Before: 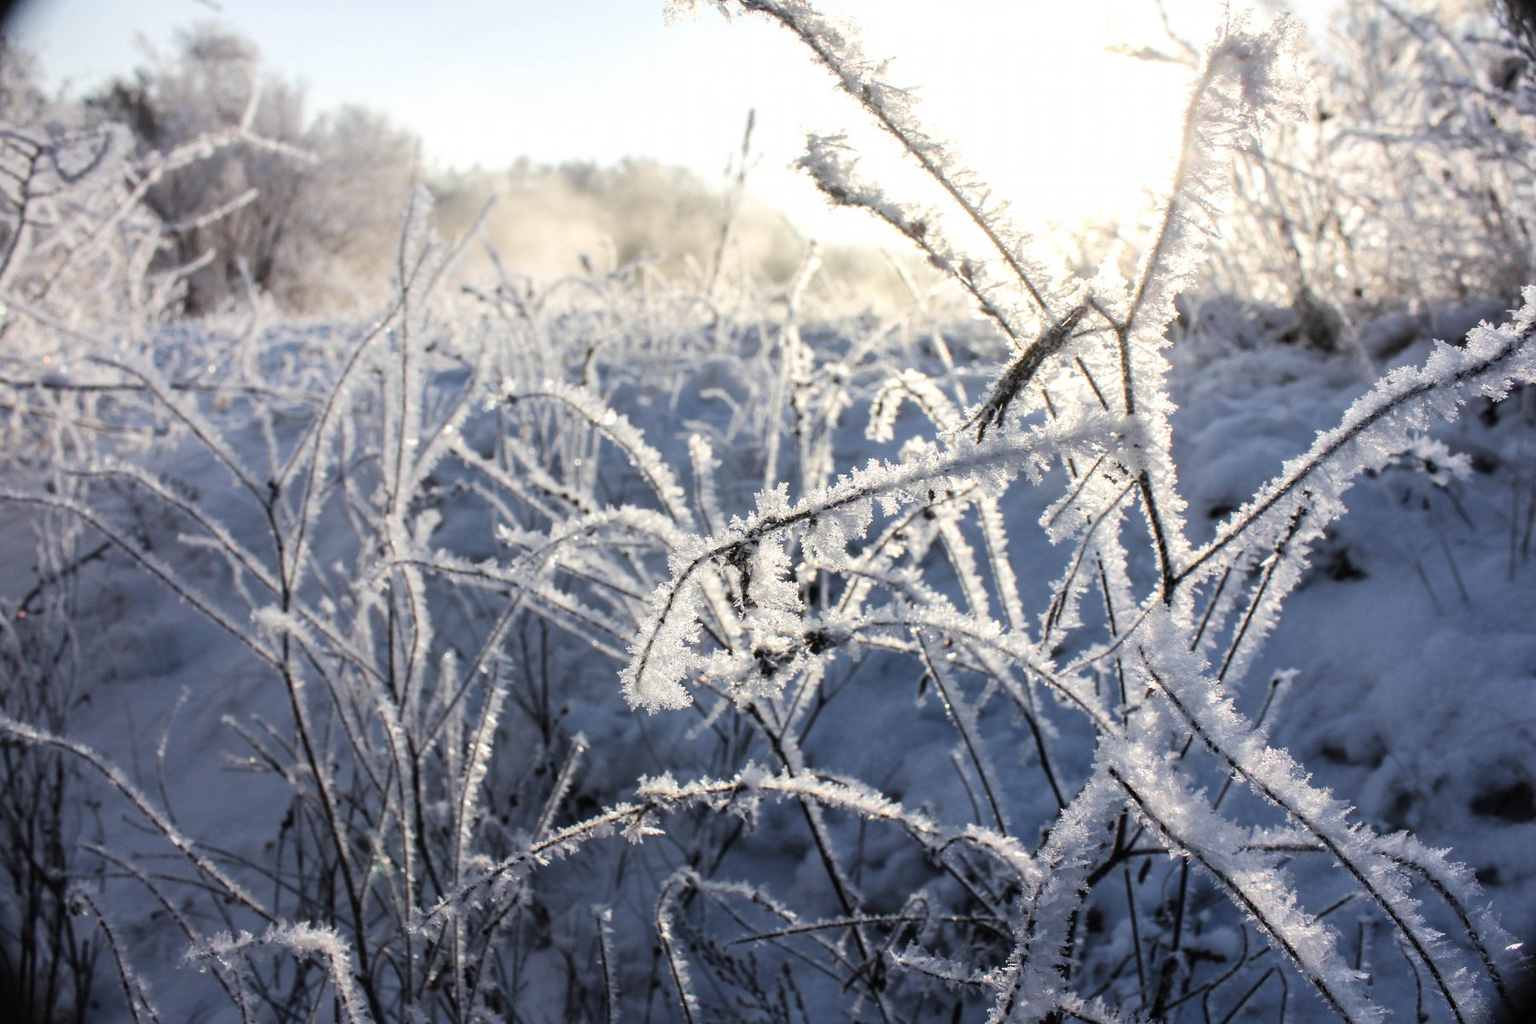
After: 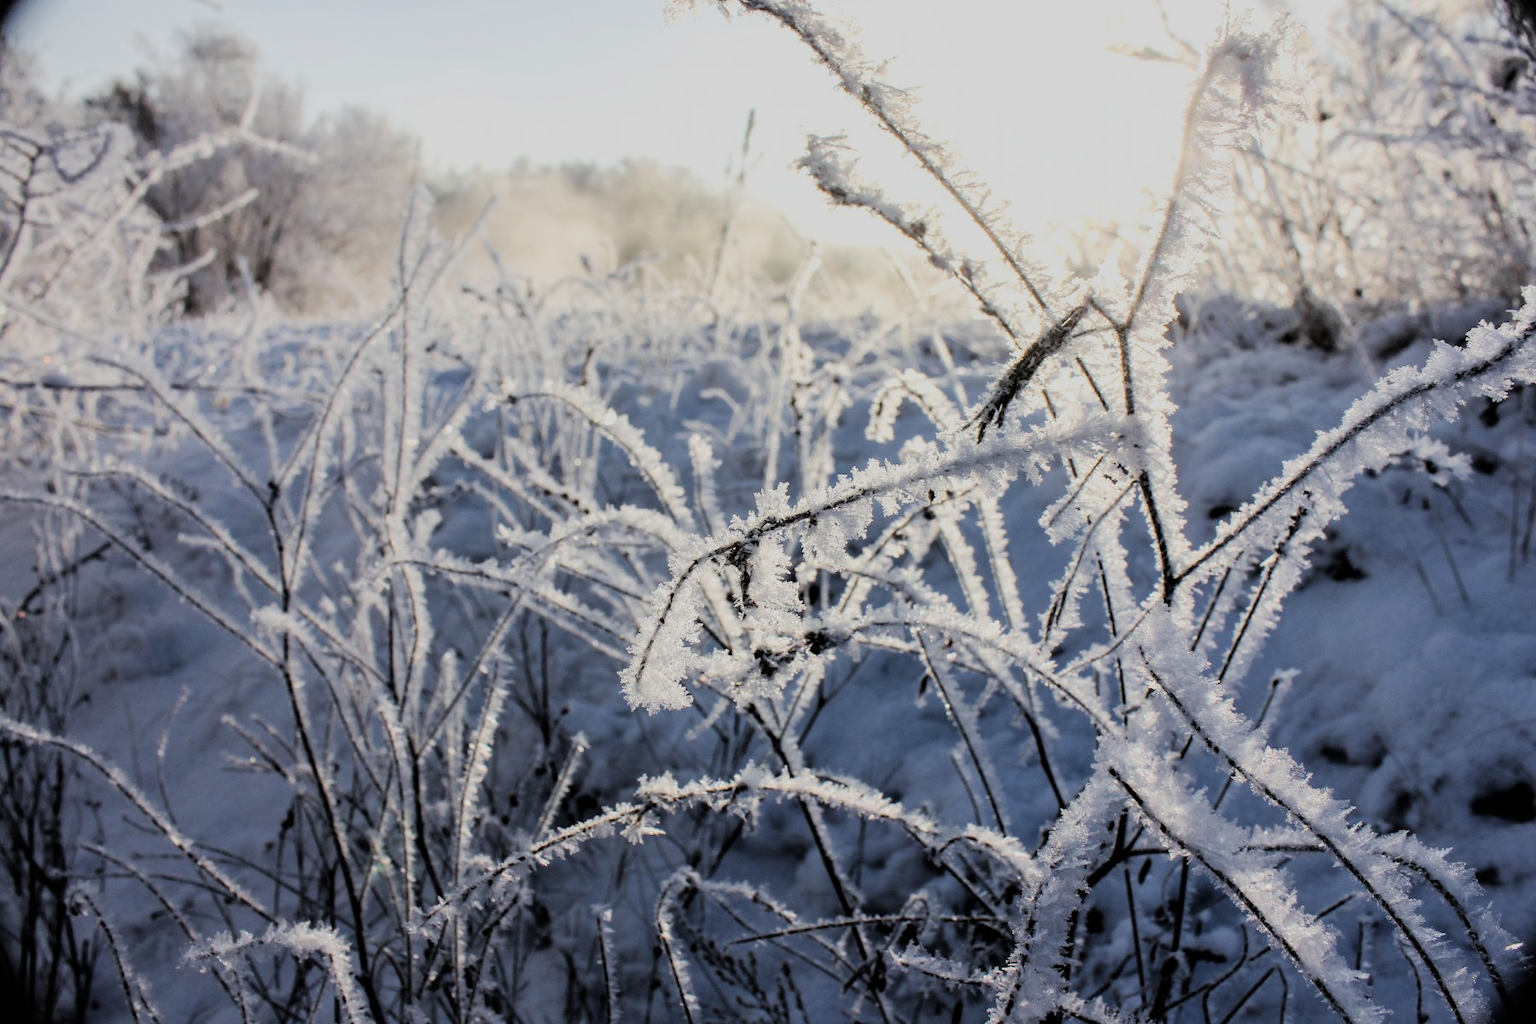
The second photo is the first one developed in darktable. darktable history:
contrast equalizer: octaves 7, y [[0.6 ×6], [0.55 ×6], [0 ×6], [0 ×6], [0 ×6]], mix 0.2
filmic rgb: black relative exposure -7.65 EV, white relative exposure 4.56 EV, hardness 3.61
